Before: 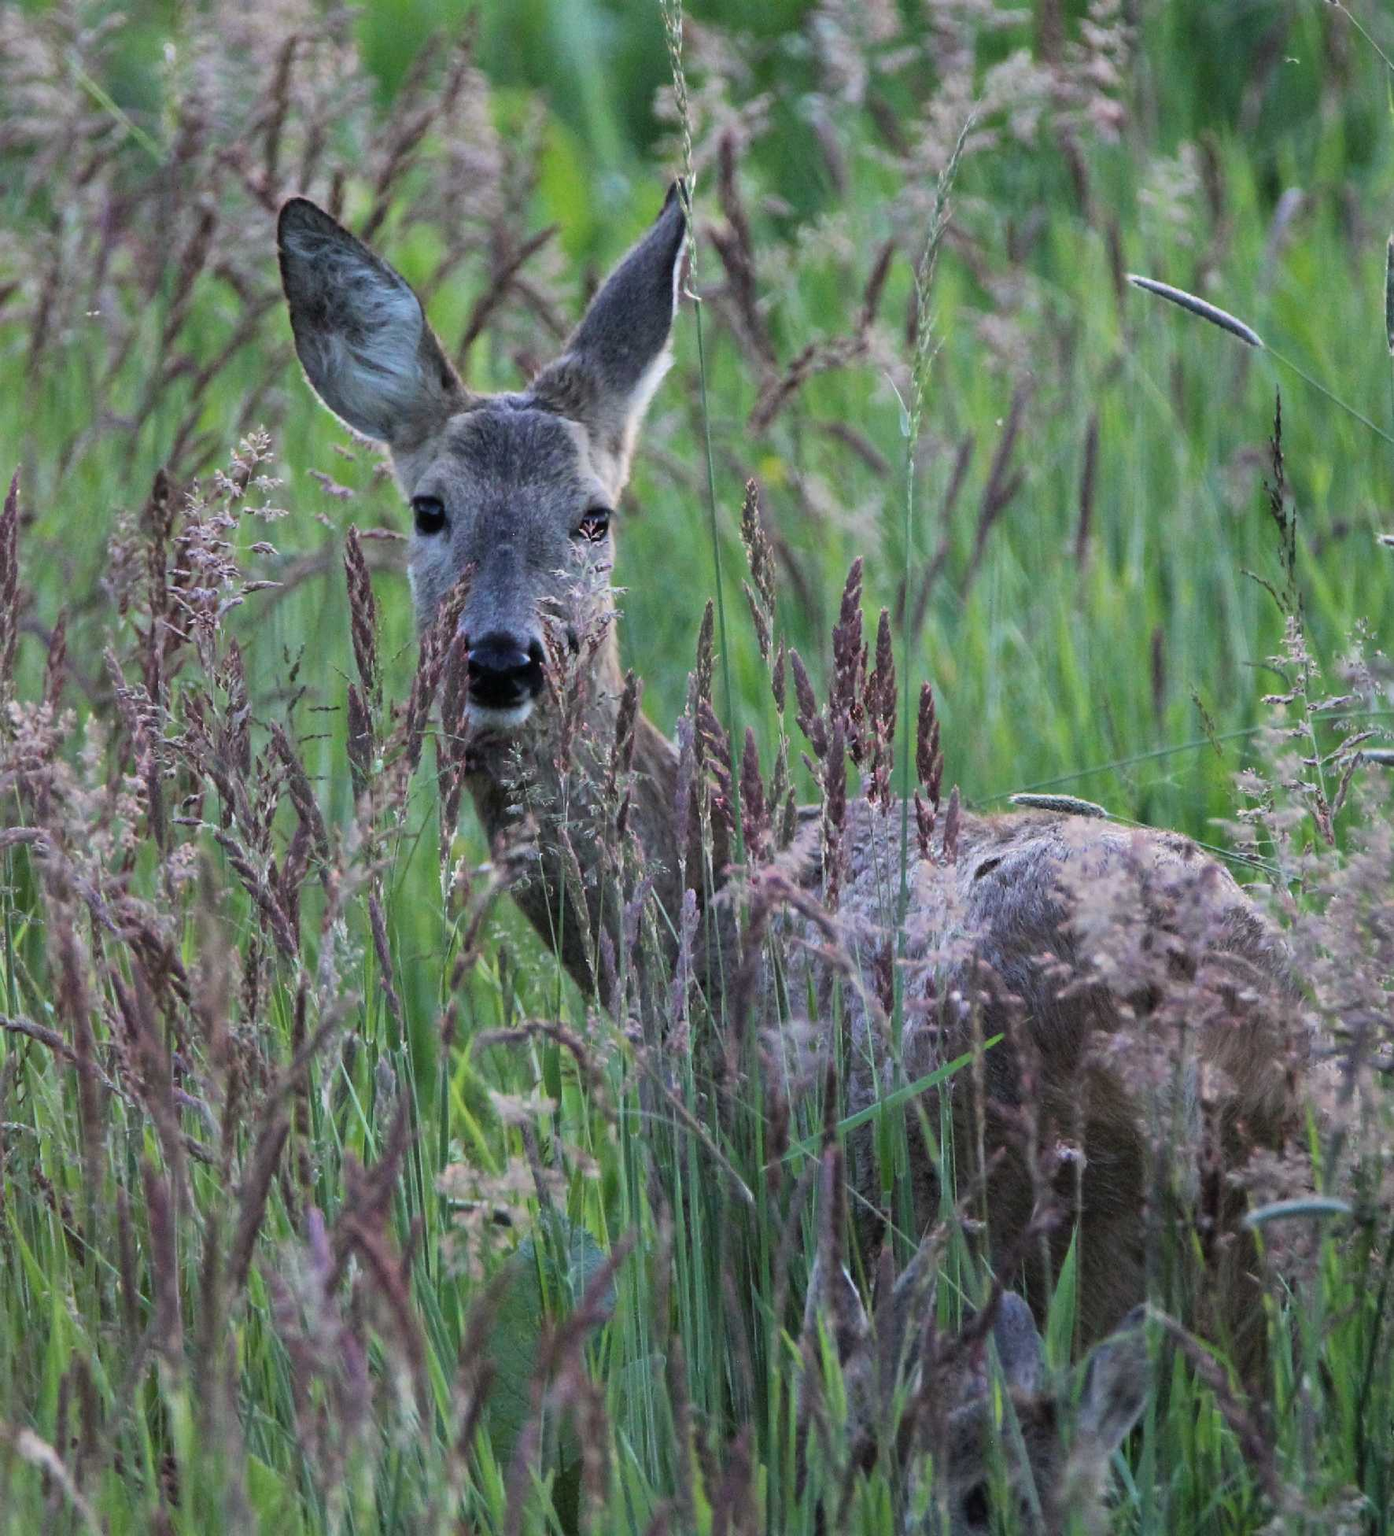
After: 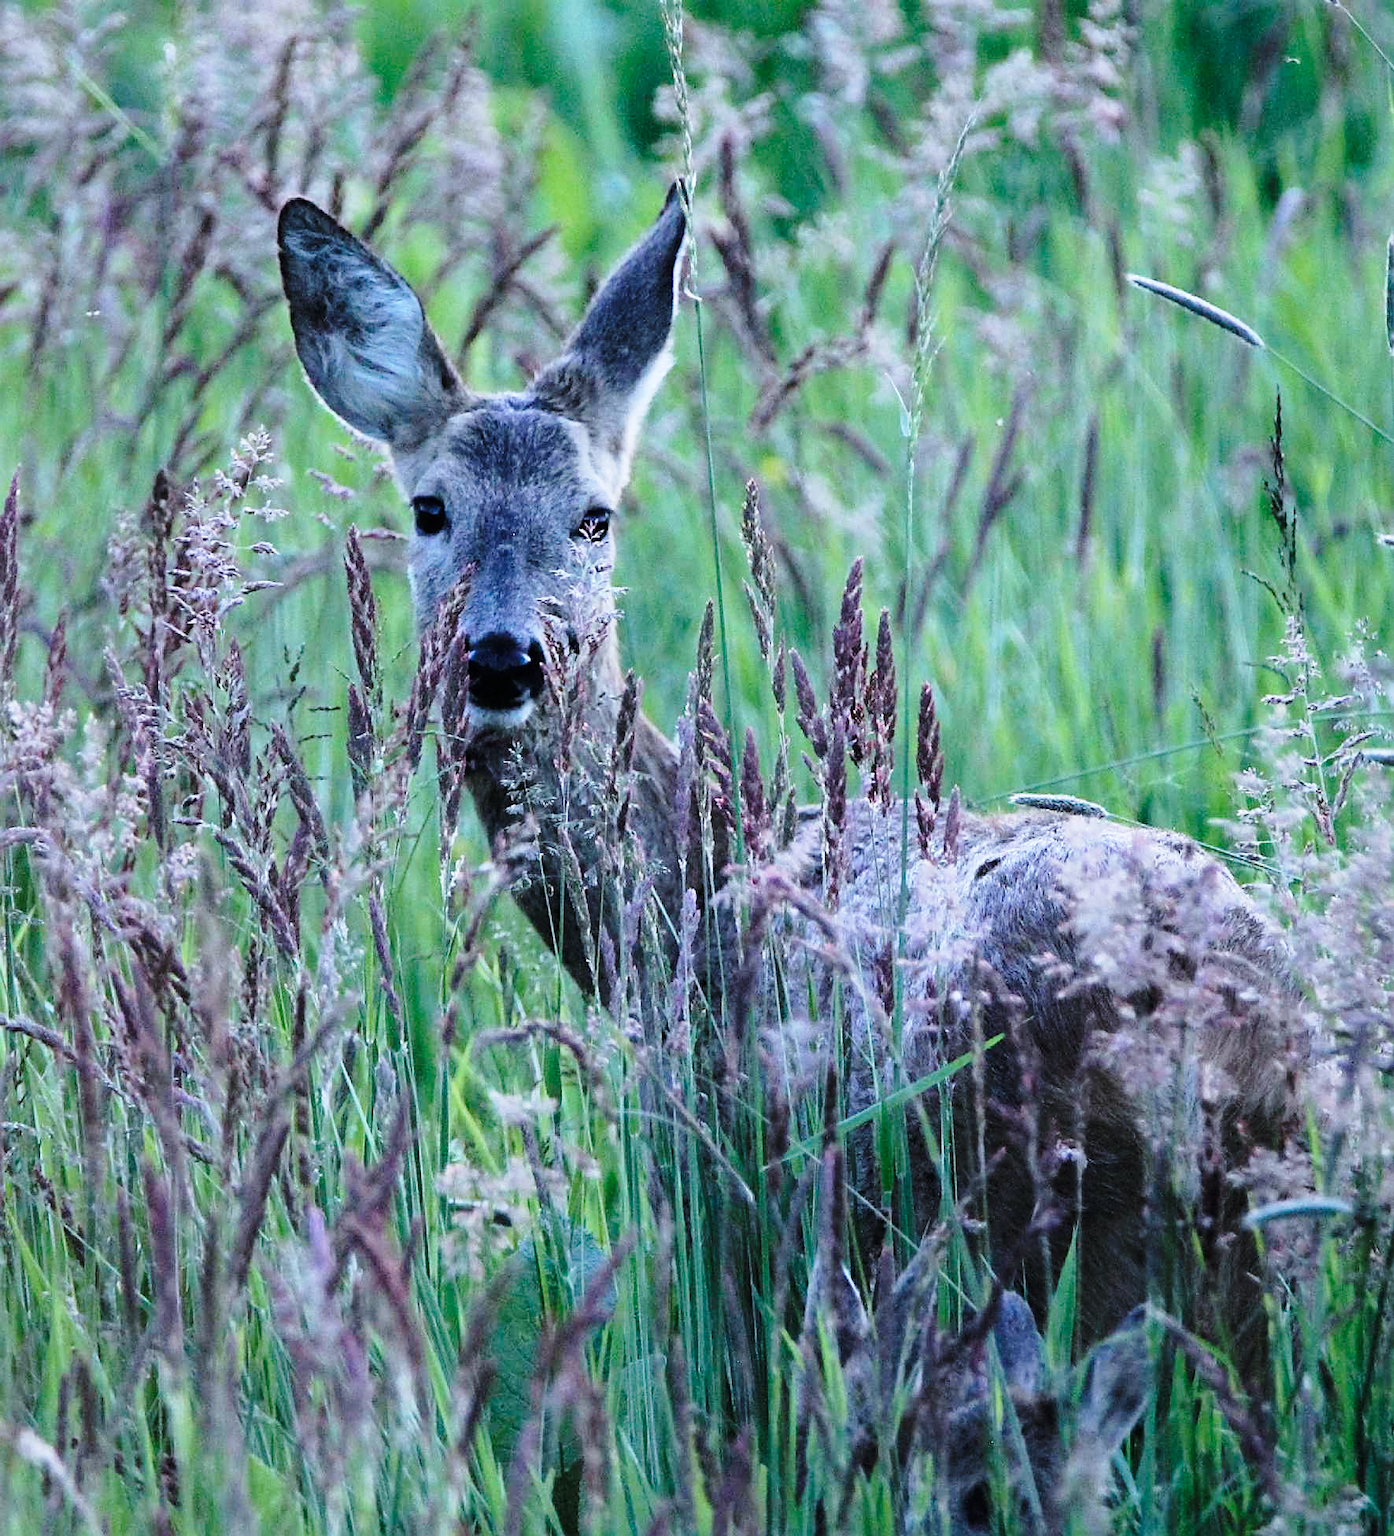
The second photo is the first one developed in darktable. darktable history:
color calibration: gray › normalize channels true, illuminant as shot in camera, x 0.378, y 0.381, temperature 4098.24 K, gamut compression 0.015
base curve: curves: ch0 [(0, 0) (0.028, 0.03) (0.121, 0.232) (0.46, 0.748) (0.859, 0.968) (1, 1)], preserve colors none
tone equalizer: -8 EV -0.756 EV, -7 EV -0.726 EV, -6 EV -0.567 EV, -5 EV -0.399 EV, -3 EV 0.374 EV, -2 EV 0.6 EV, -1 EV 0.676 EV, +0 EV 0.742 EV
exposure: black level correction 0, exposure -0.725 EV, compensate exposure bias true, compensate highlight preservation false
sharpen: on, module defaults
